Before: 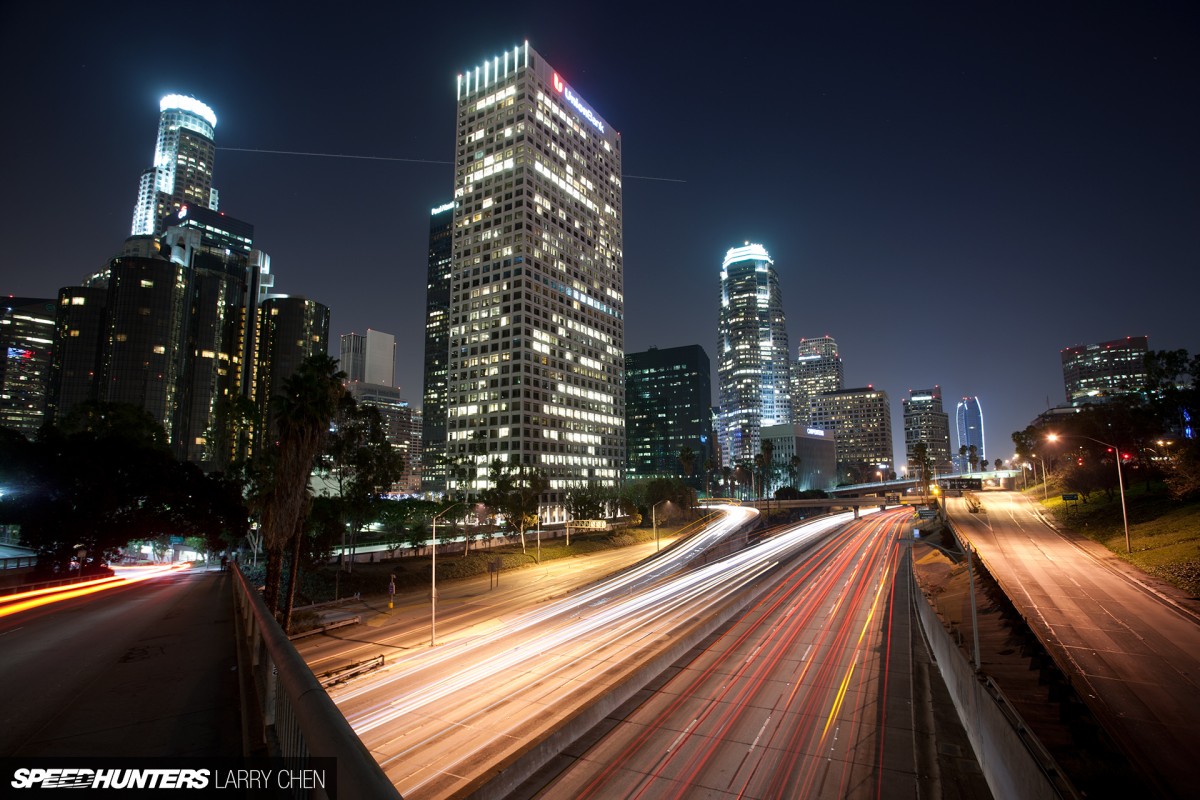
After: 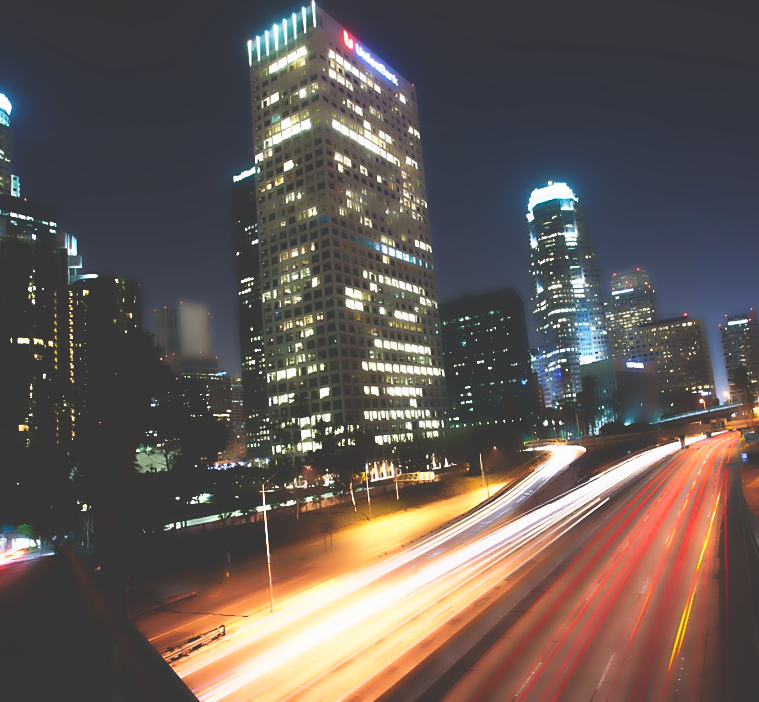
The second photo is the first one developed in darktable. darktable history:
sharpen: on, module defaults
exposure: black level correction 0.007, compensate highlight preservation false
base curve: curves: ch0 [(0, 0.036) (0.007, 0.037) (0.604, 0.887) (1, 1)], preserve colors none
rotate and perspective: rotation -5°, crop left 0.05, crop right 0.952, crop top 0.11, crop bottom 0.89
lowpass: radius 4, soften with bilateral filter, unbound 0
crop and rotate: left 13.409%, right 19.924%
velvia: on, module defaults
